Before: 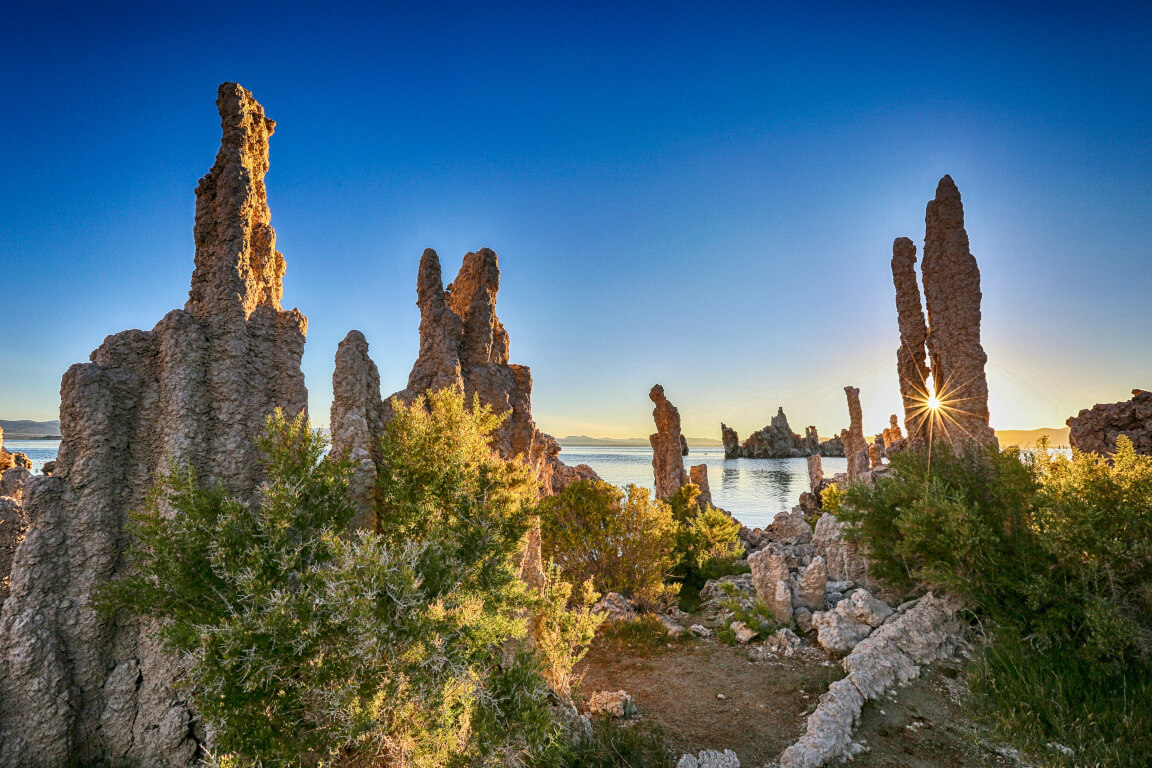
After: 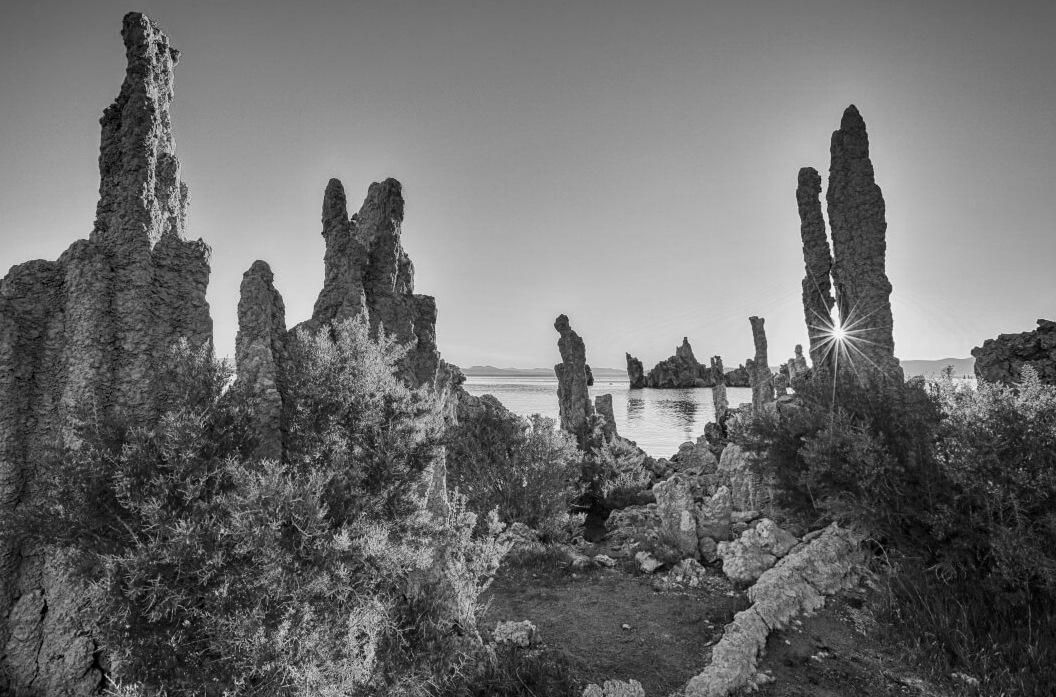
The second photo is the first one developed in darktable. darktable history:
tone equalizer: on, module defaults
color calibration: output gray [0.21, 0.42, 0.37, 0], gray › normalize channels true, illuminant same as pipeline (D50), adaptation XYZ, x 0.346, y 0.359, gamut compression 0
crop and rotate: left 8.262%, top 9.226%
